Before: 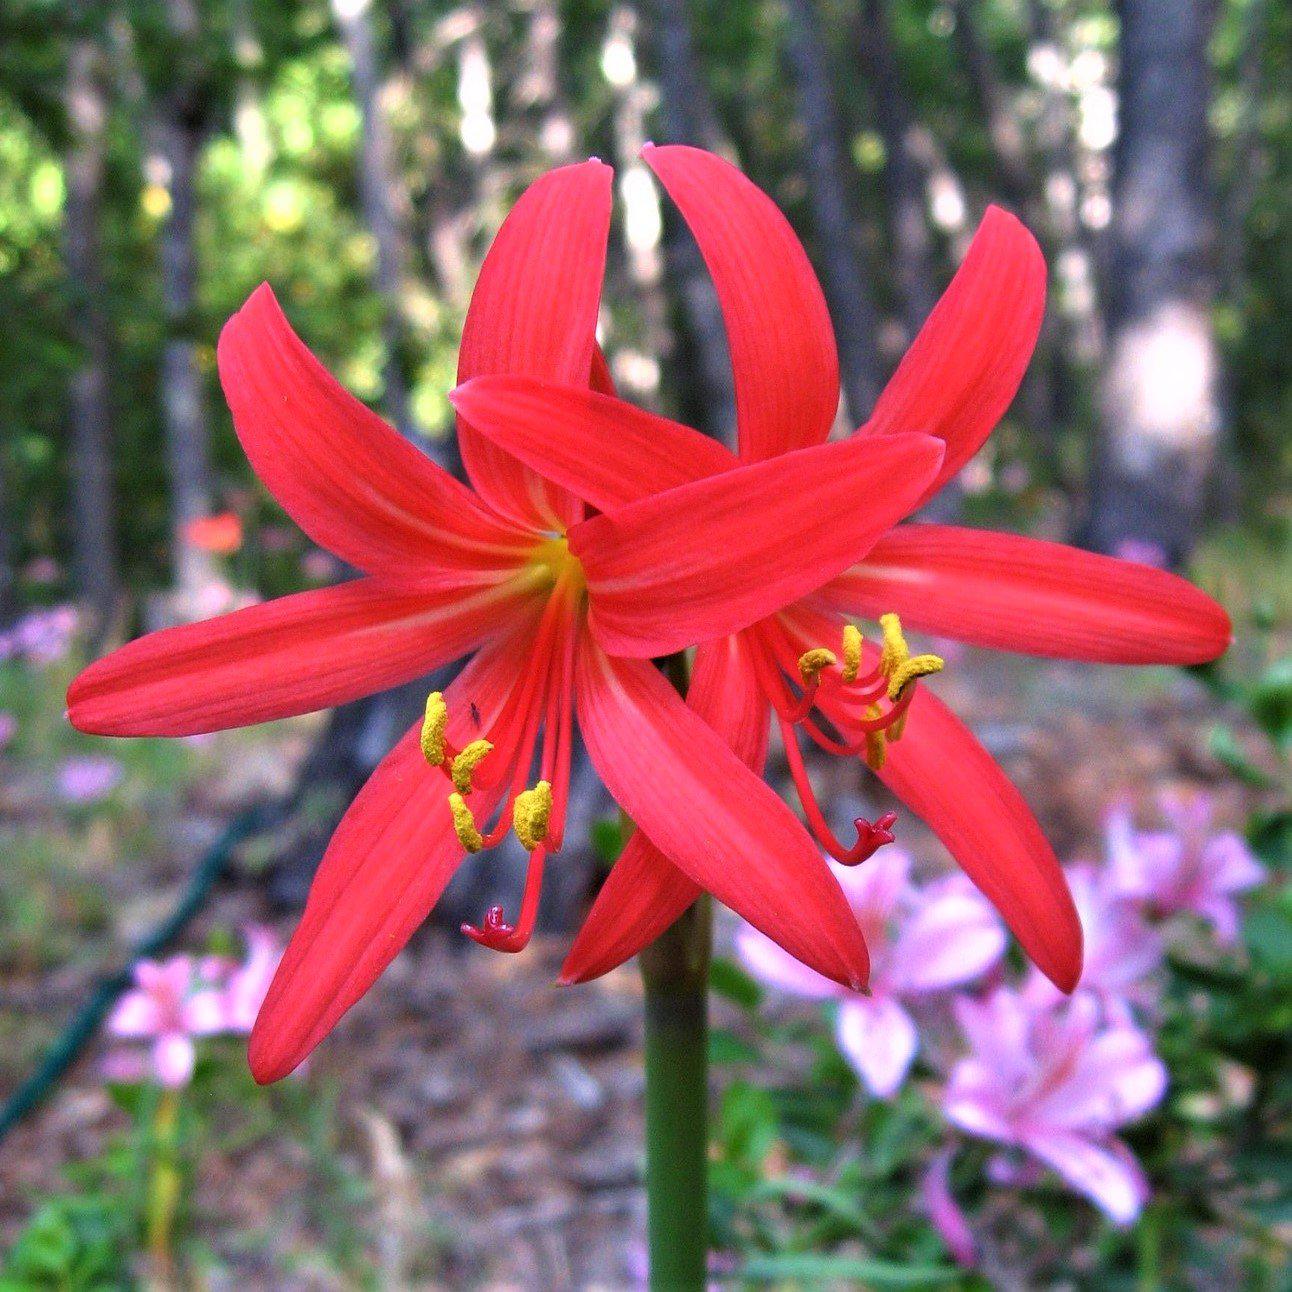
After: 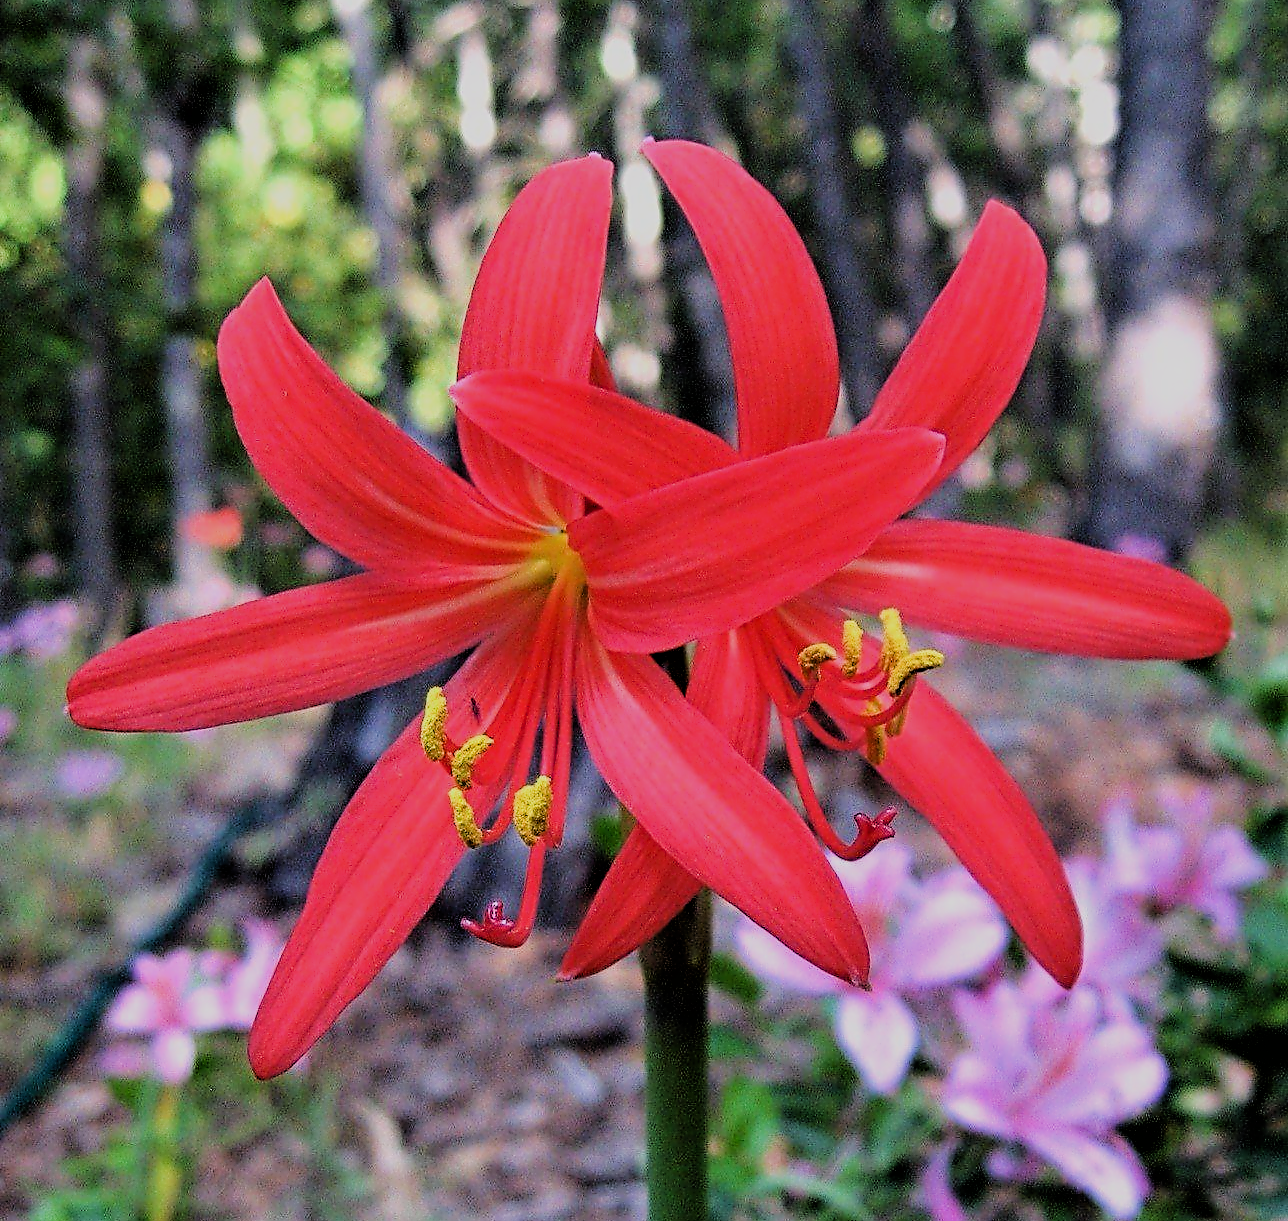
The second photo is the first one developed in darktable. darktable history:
crop: top 0.448%, right 0.264%, bottom 5.045%
filmic rgb: black relative exposure -4.14 EV, white relative exposure 5.1 EV, hardness 2.11, contrast 1.165
contrast equalizer: y [[0.5, 0.5, 0.5, 0.515, 0.749, 0.84], [0.5 ×6], [0.5 ×6], [0, 0, 0, 0.001, 0.067, 0.262], [0 ×6]]
